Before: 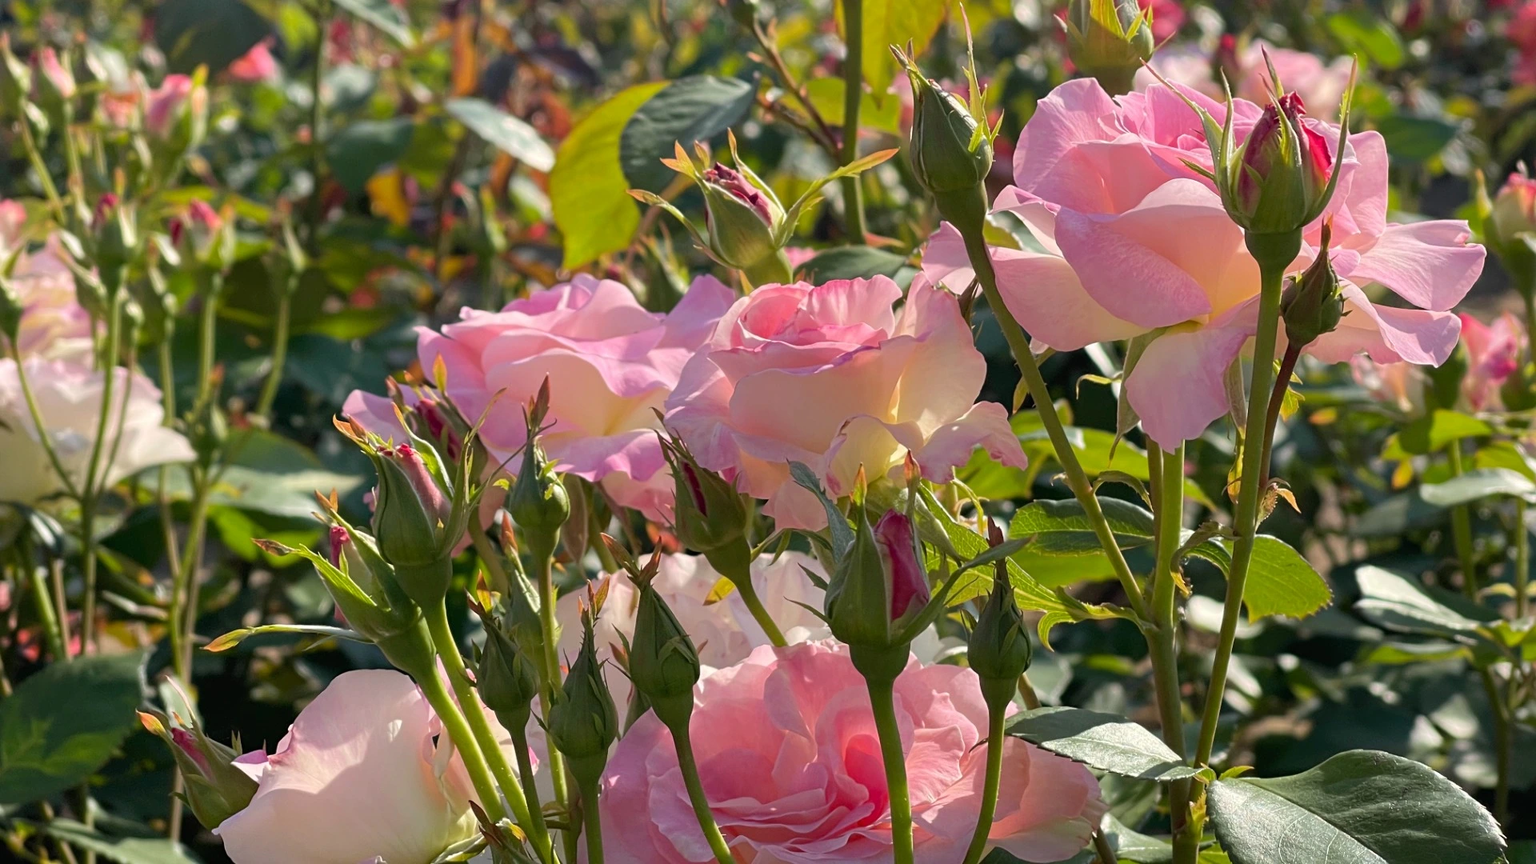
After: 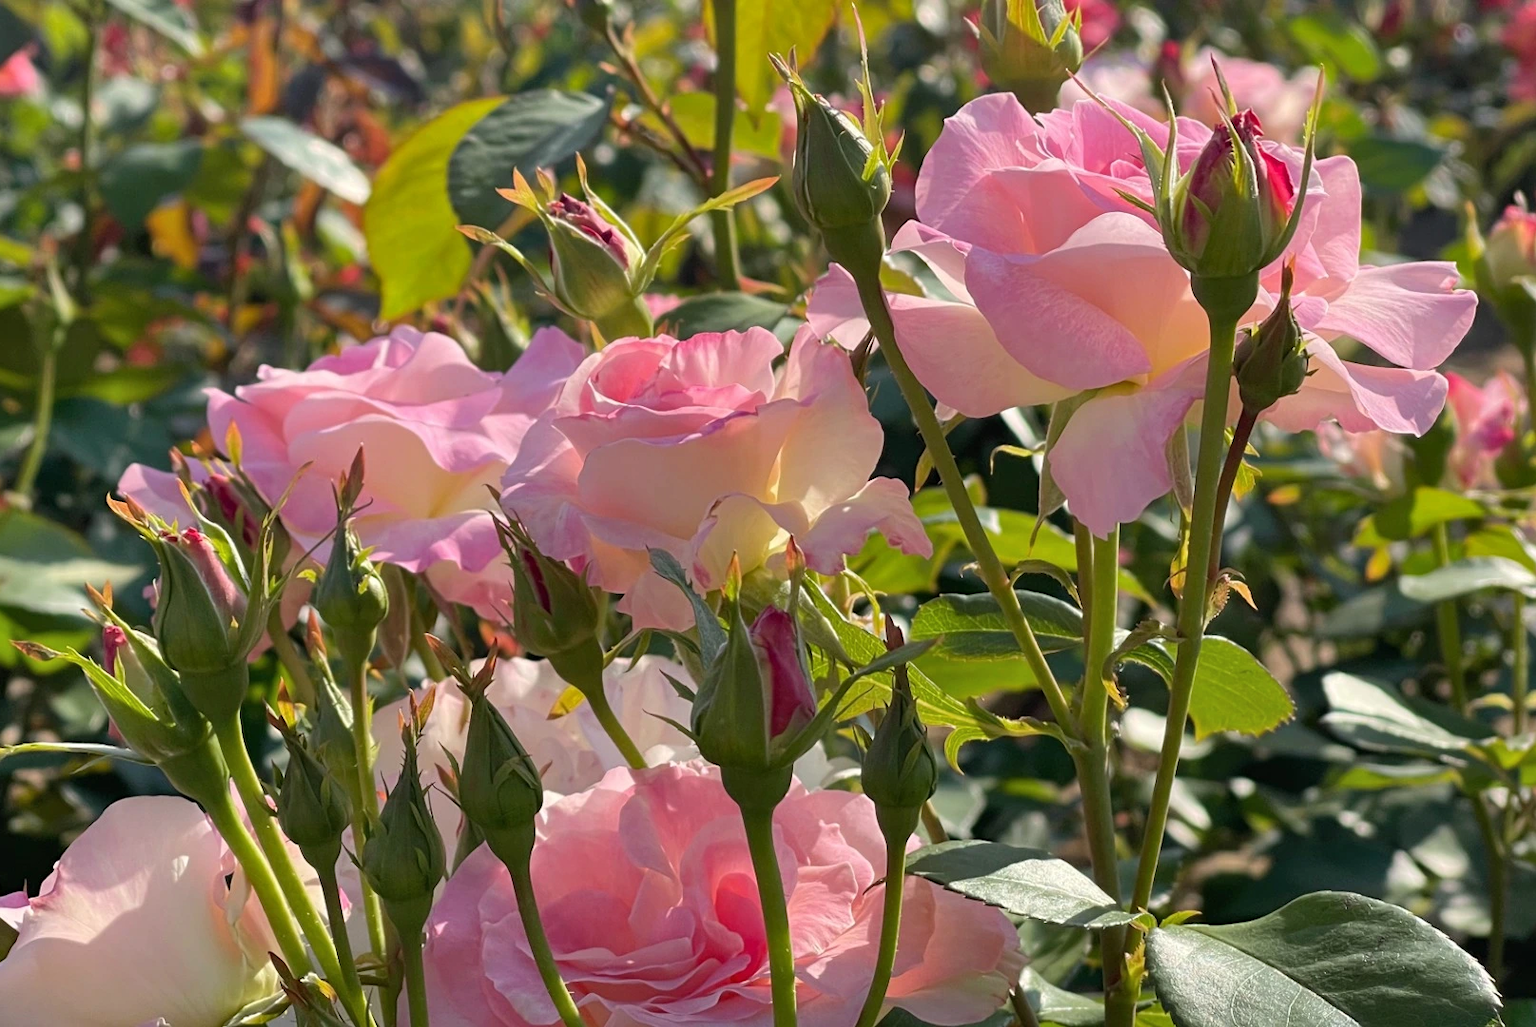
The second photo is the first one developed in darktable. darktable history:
shadows and highlights: soften with gaussian
crop: left 15.87%
